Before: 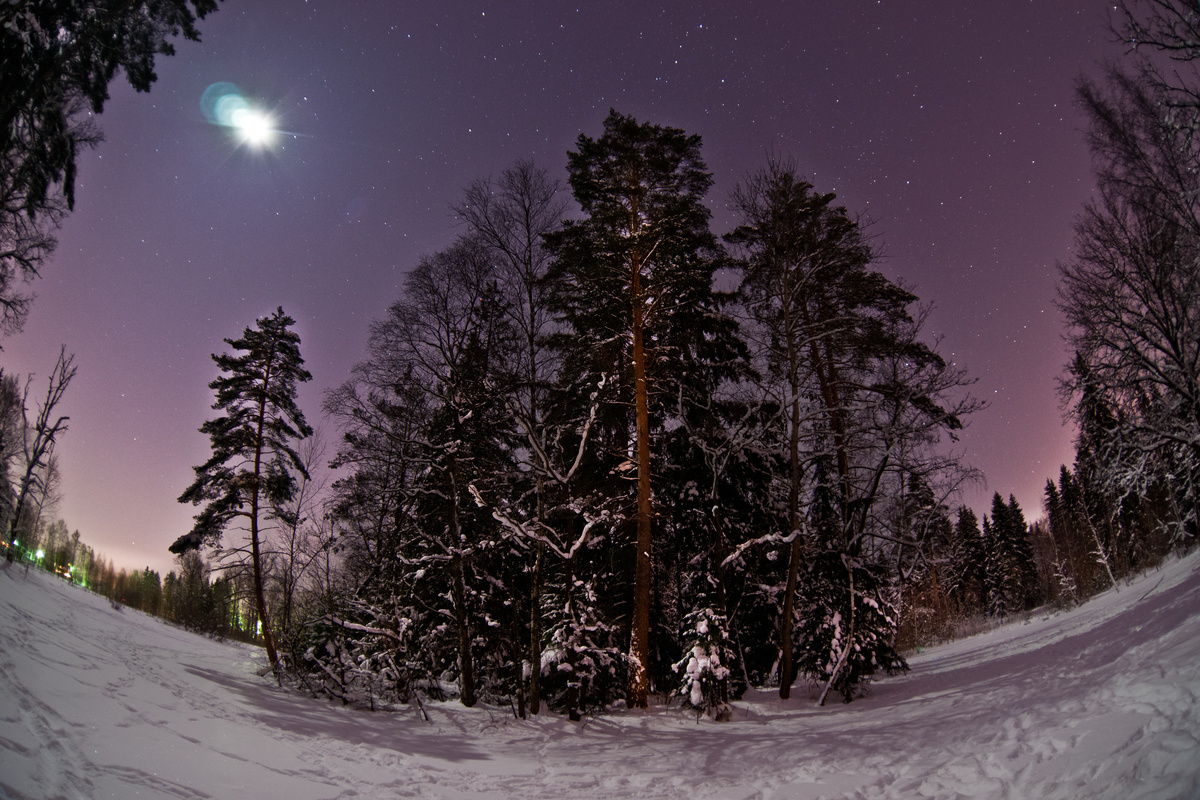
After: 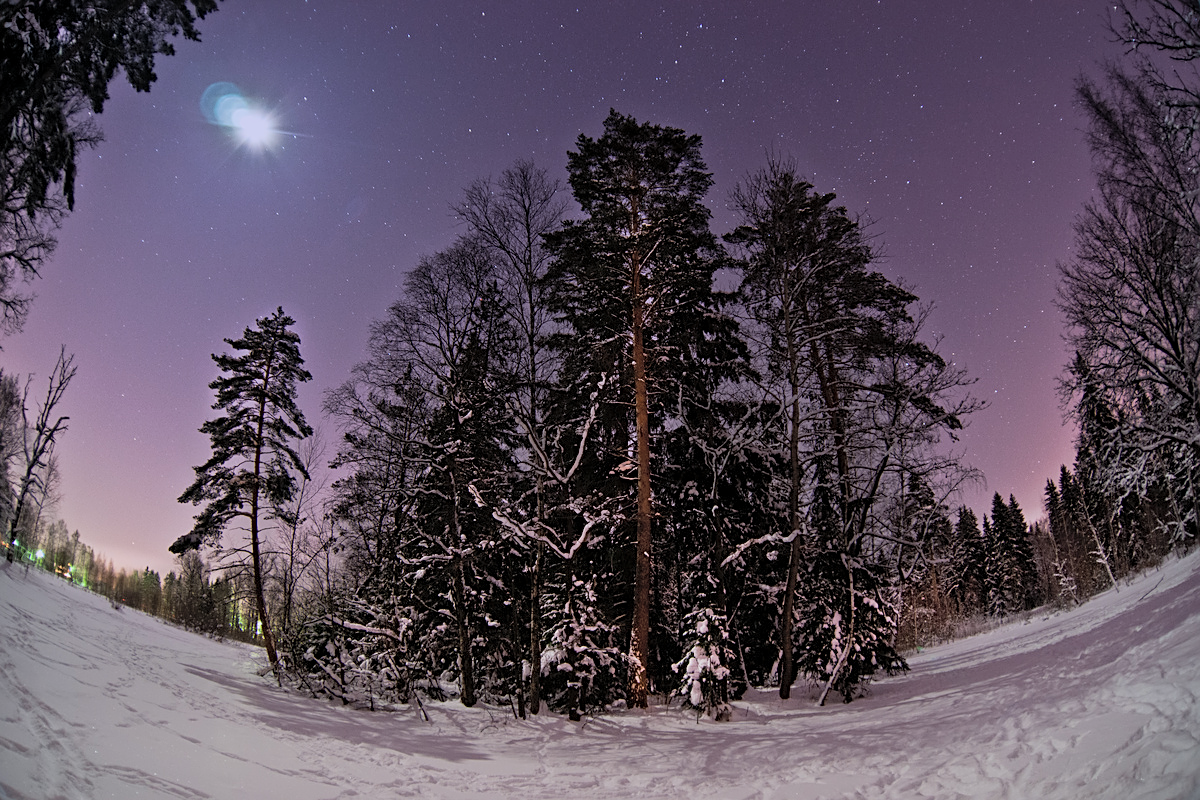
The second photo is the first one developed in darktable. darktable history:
sharpen: on, module defaults
global tonemap: drago (0.7, 100)
local contrast: highlights 100%, shadows 100%, detail 120%, midtone range 0.2
graduated density: hue 238.83°, saturation 50%
